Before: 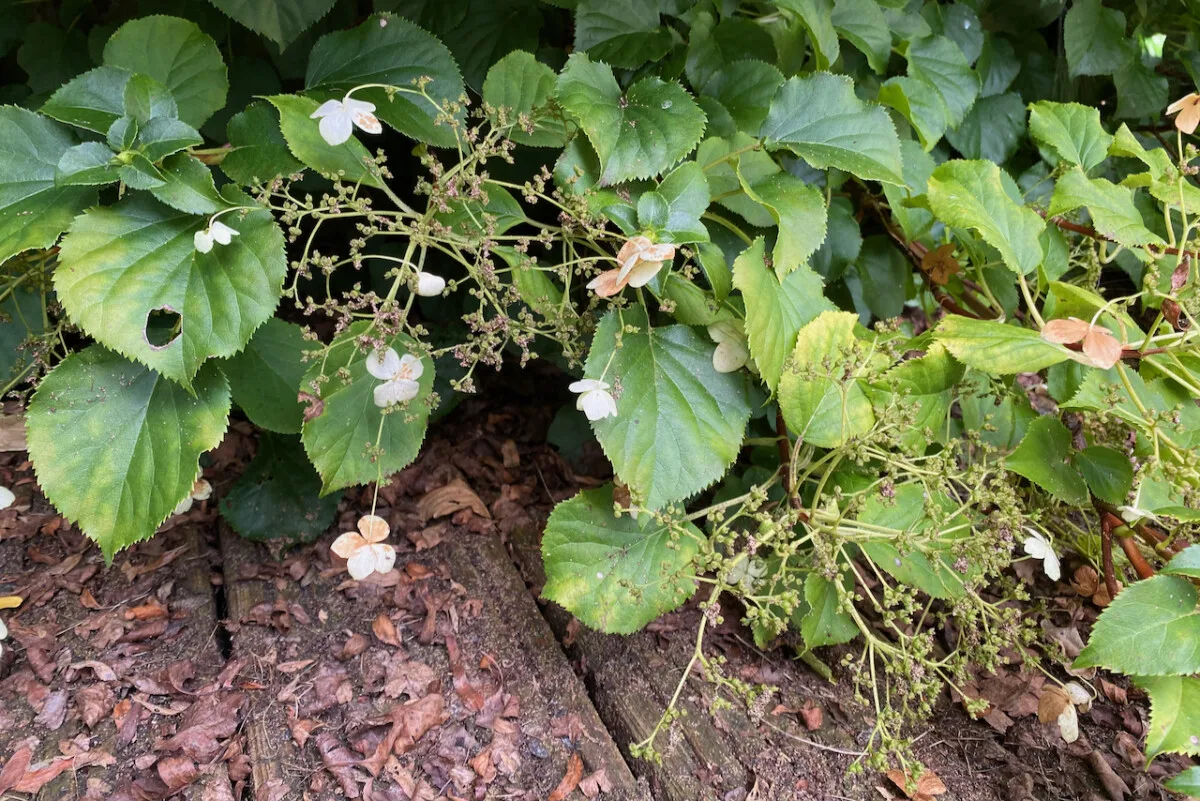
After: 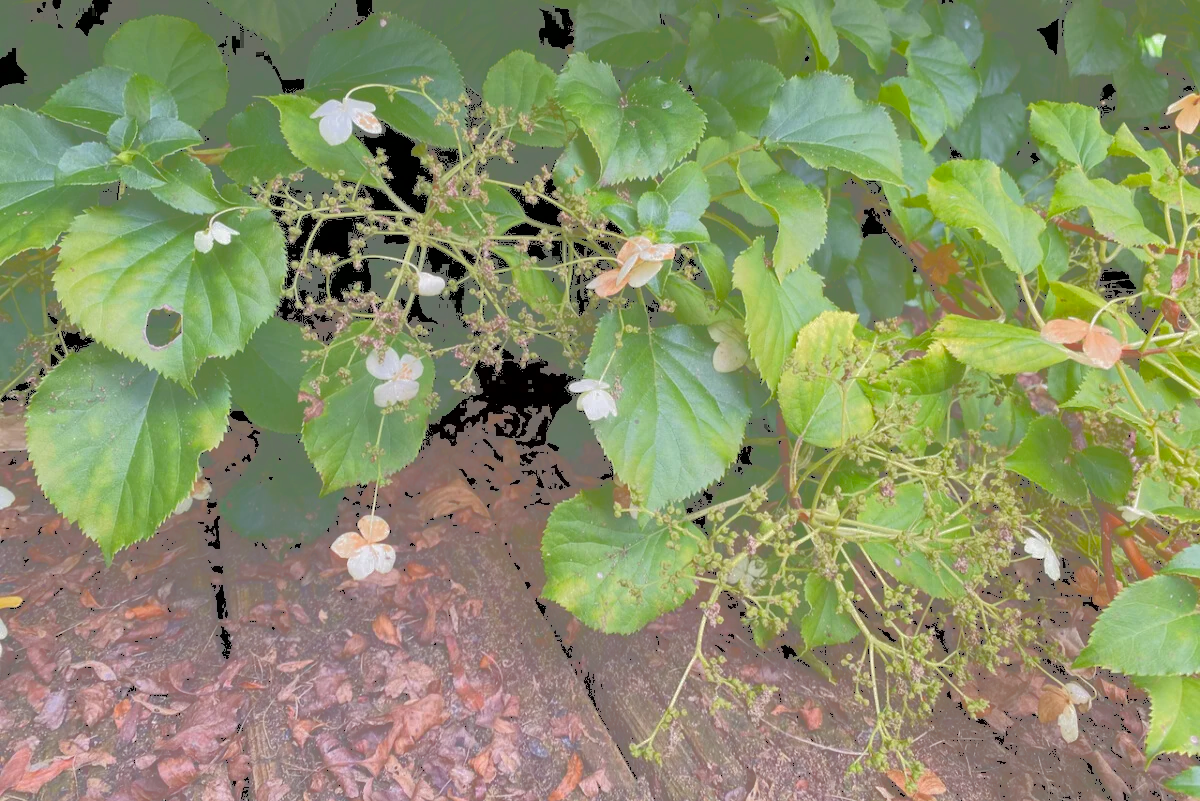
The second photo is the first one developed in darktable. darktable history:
tone curve: curves: ch0 [(0, 0) (0.003, 0.453) (0.011, 0.457) (0.025, 0.457) (0.044, 0.463) (0.069, 0.464) (0.1, 0.471) (0.136, 0.475) (0.177, 0.481) (0.224, 0.486) (0.277, 0.496) (0.335, 0.515) (0.399, 0.544) (0.468, 0.577) (0.543, 0.621) (0.623, 0.67) (0.709, 0.73) (0.801, 0.788) (0.898, 0.848) (1, 1)], color space Lab, independent channels, preserve colors none
